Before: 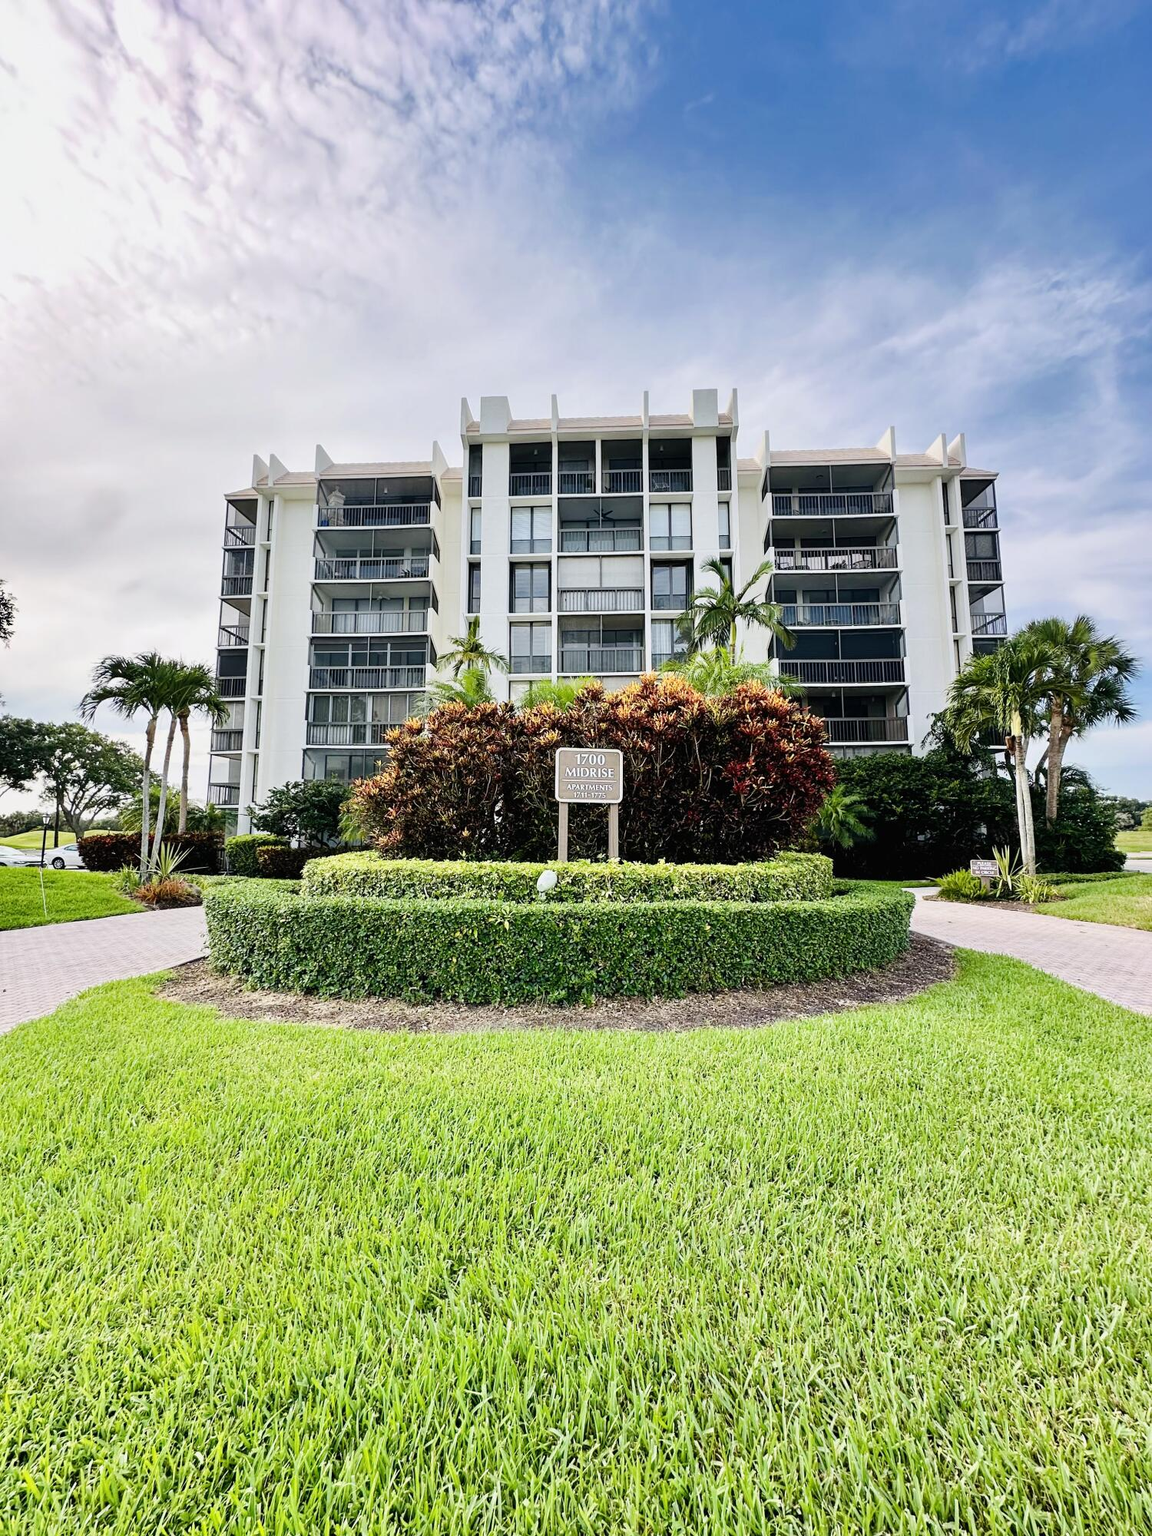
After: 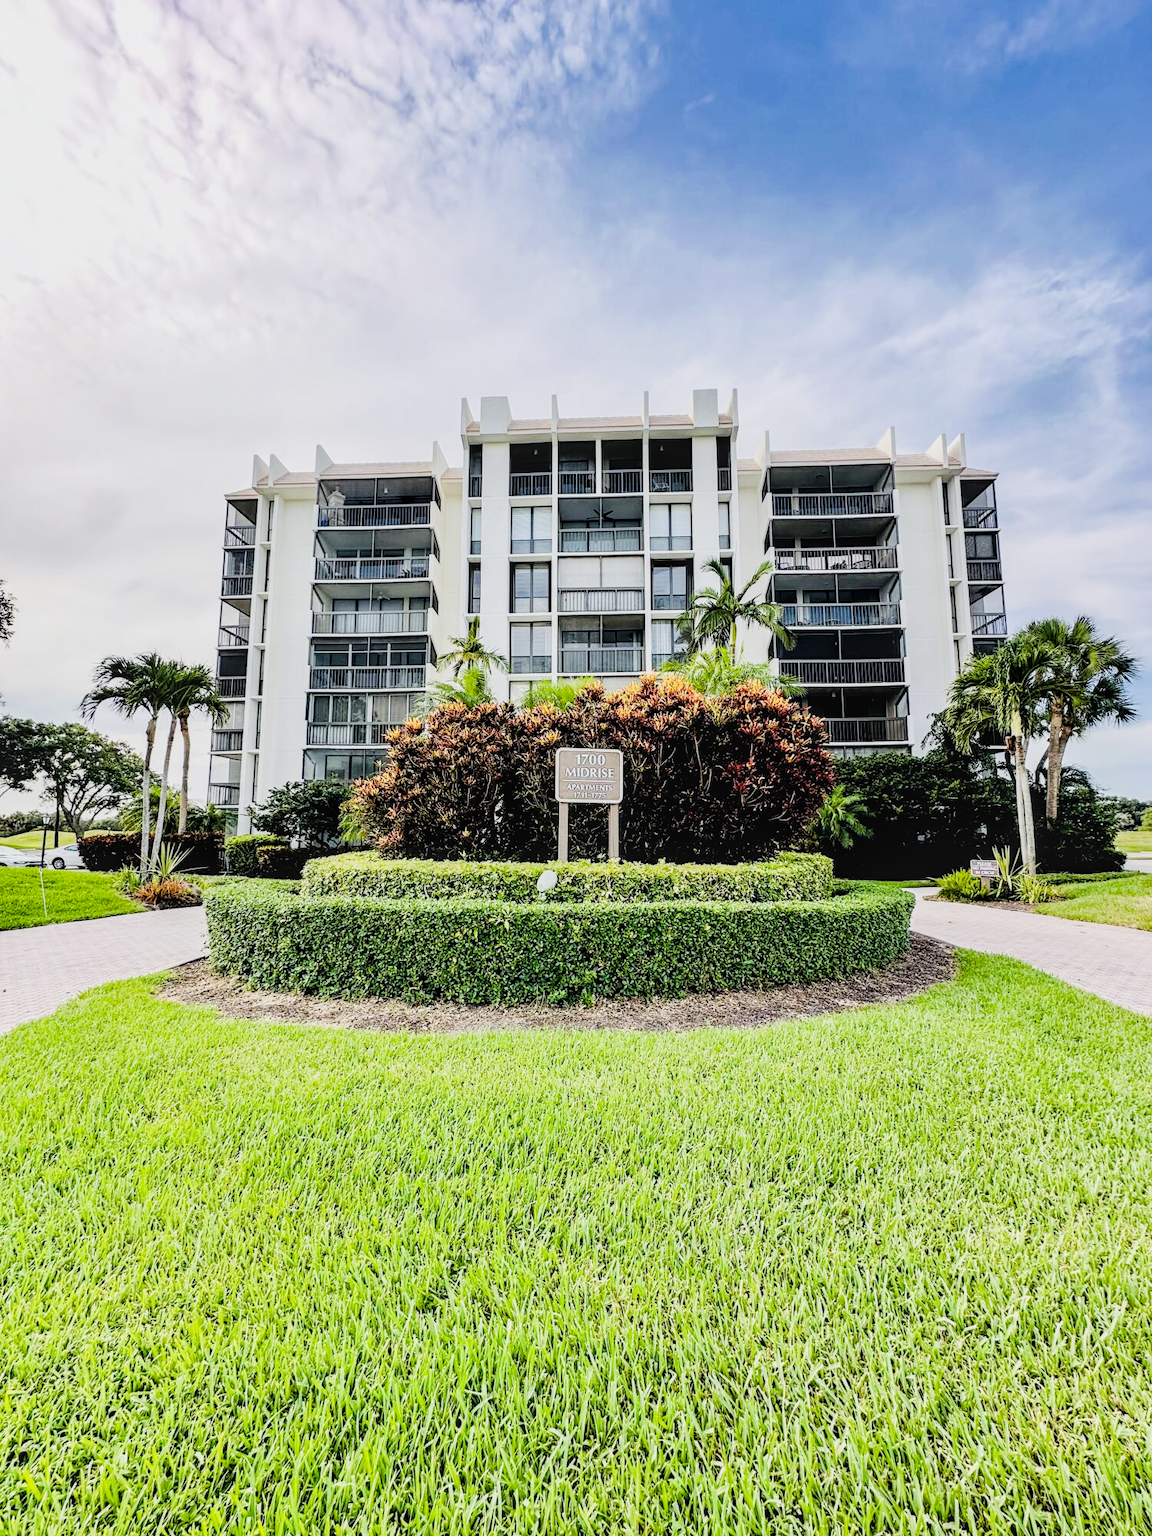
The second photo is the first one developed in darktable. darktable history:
filmic rgb: black relative exposure -5 EV, hardness 2.88, contrast 1.2, highlights saturation mix -30%
exposure: black level correction 0, exposure 0.5 EV, compensate highlight preservation false
color balance rgb: perceptual saturation grading › global saturation 10%, global vibrance 10%
local contrast: on, module defaults
